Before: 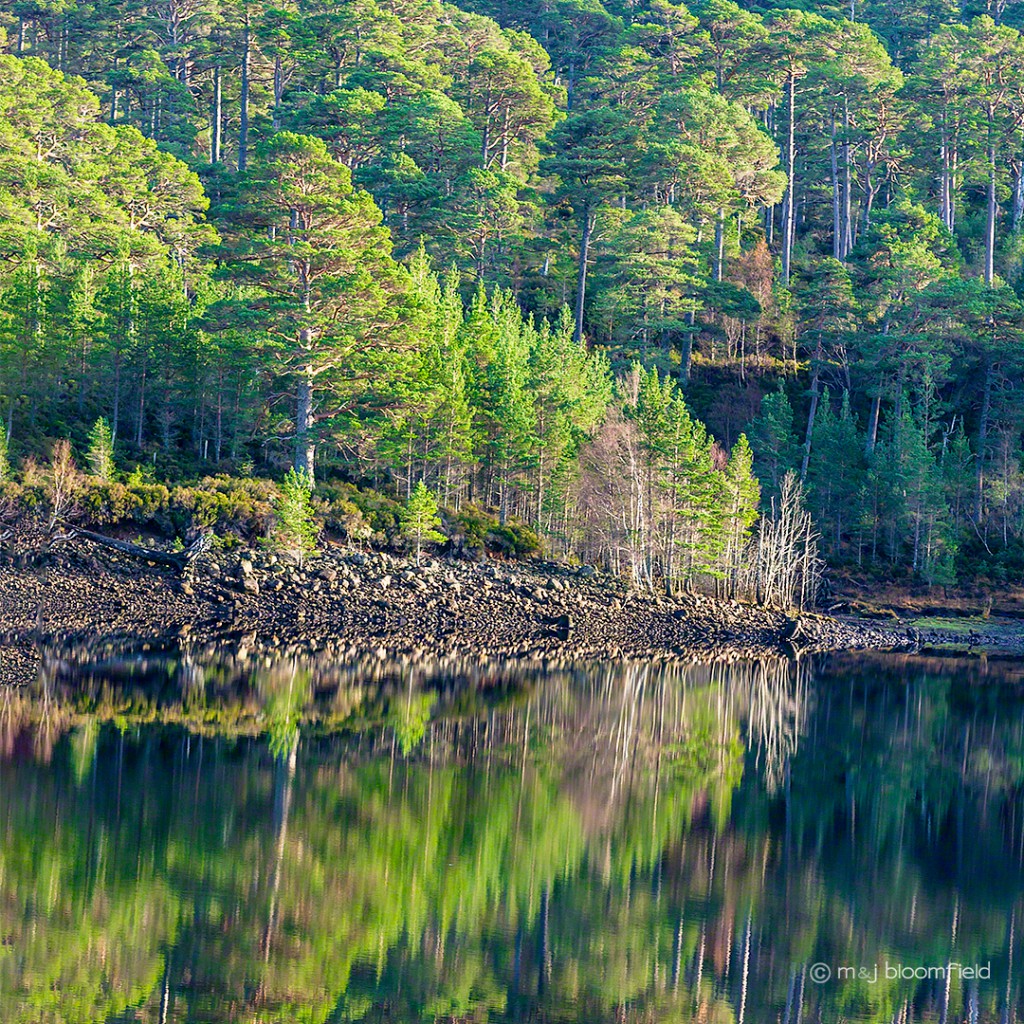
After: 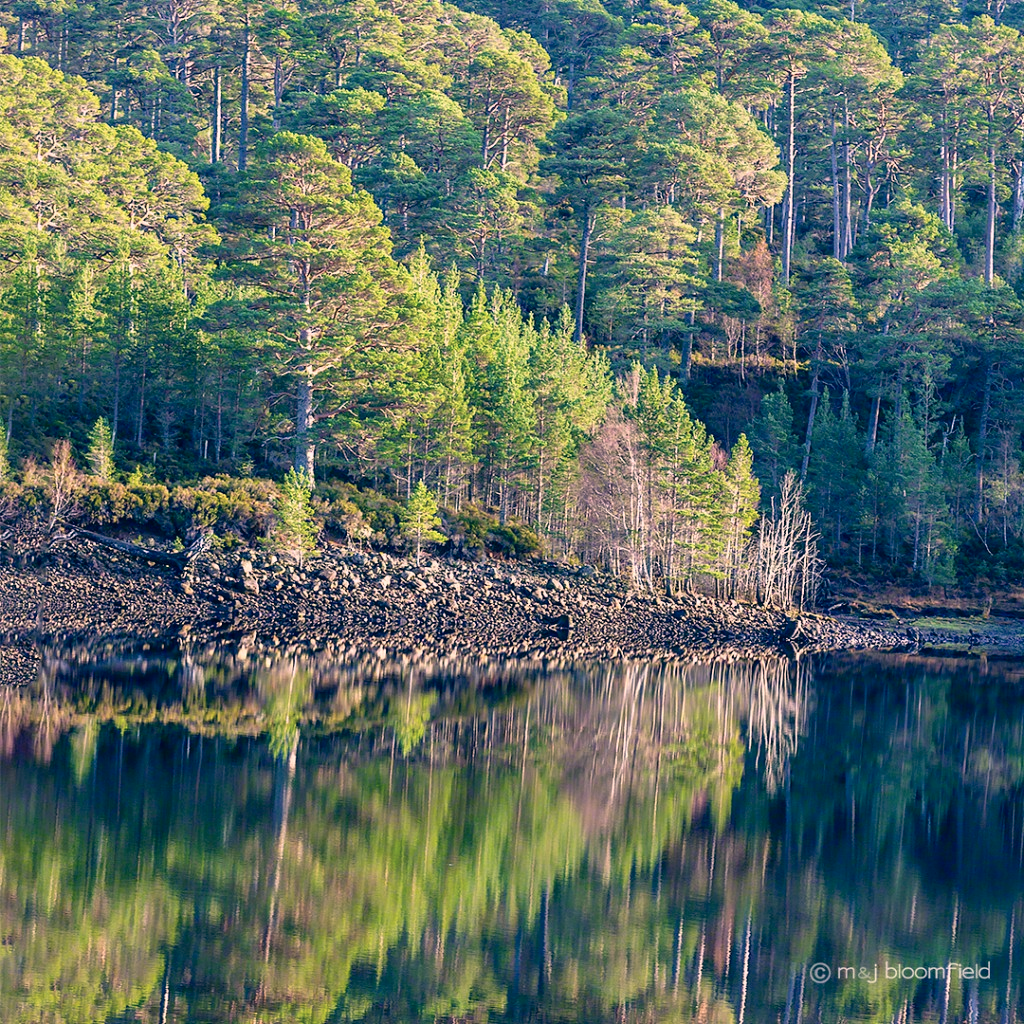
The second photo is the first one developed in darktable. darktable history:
color correction: highlights a* 14.43, highlights b* 6.1, shadows a* -5.85, shadows b* -15.71, saturation 0.841
